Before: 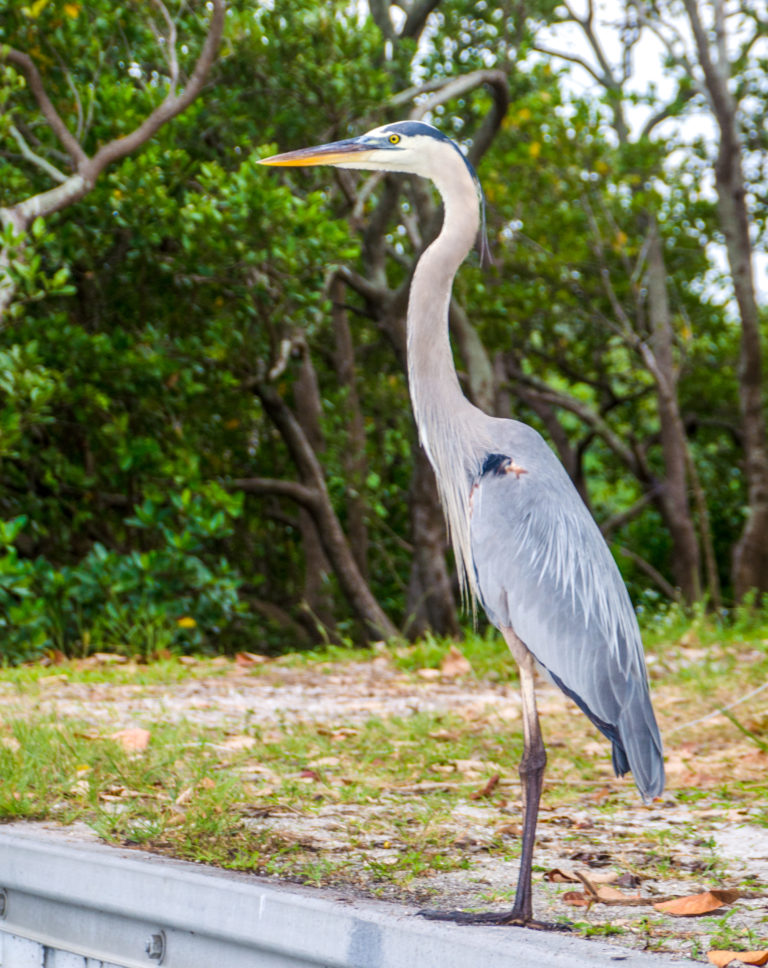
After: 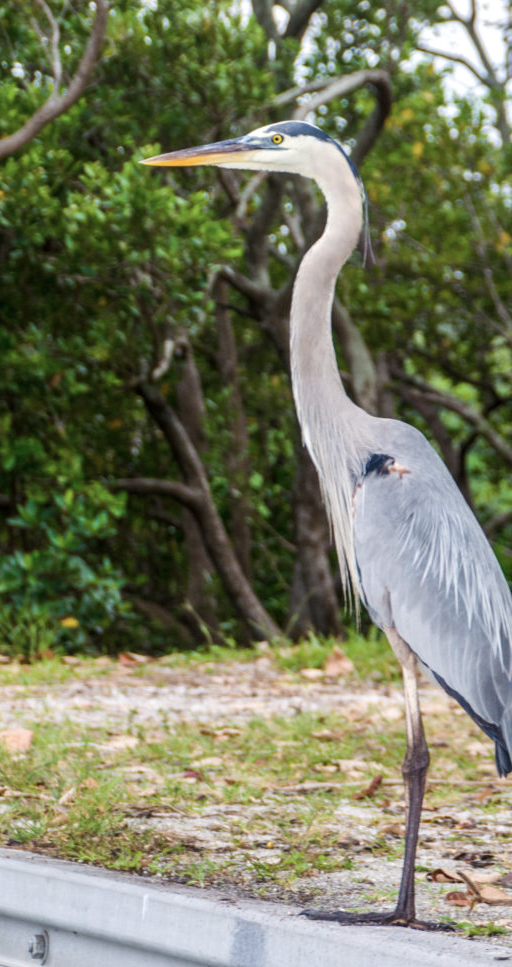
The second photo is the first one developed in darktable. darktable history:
crop and rotate: left 15.261%, right 18.011%
contrast brightness saturation: contrast 0.056, brightness -0.015, saturation -0.218
color correction: highlights b* -0.015
